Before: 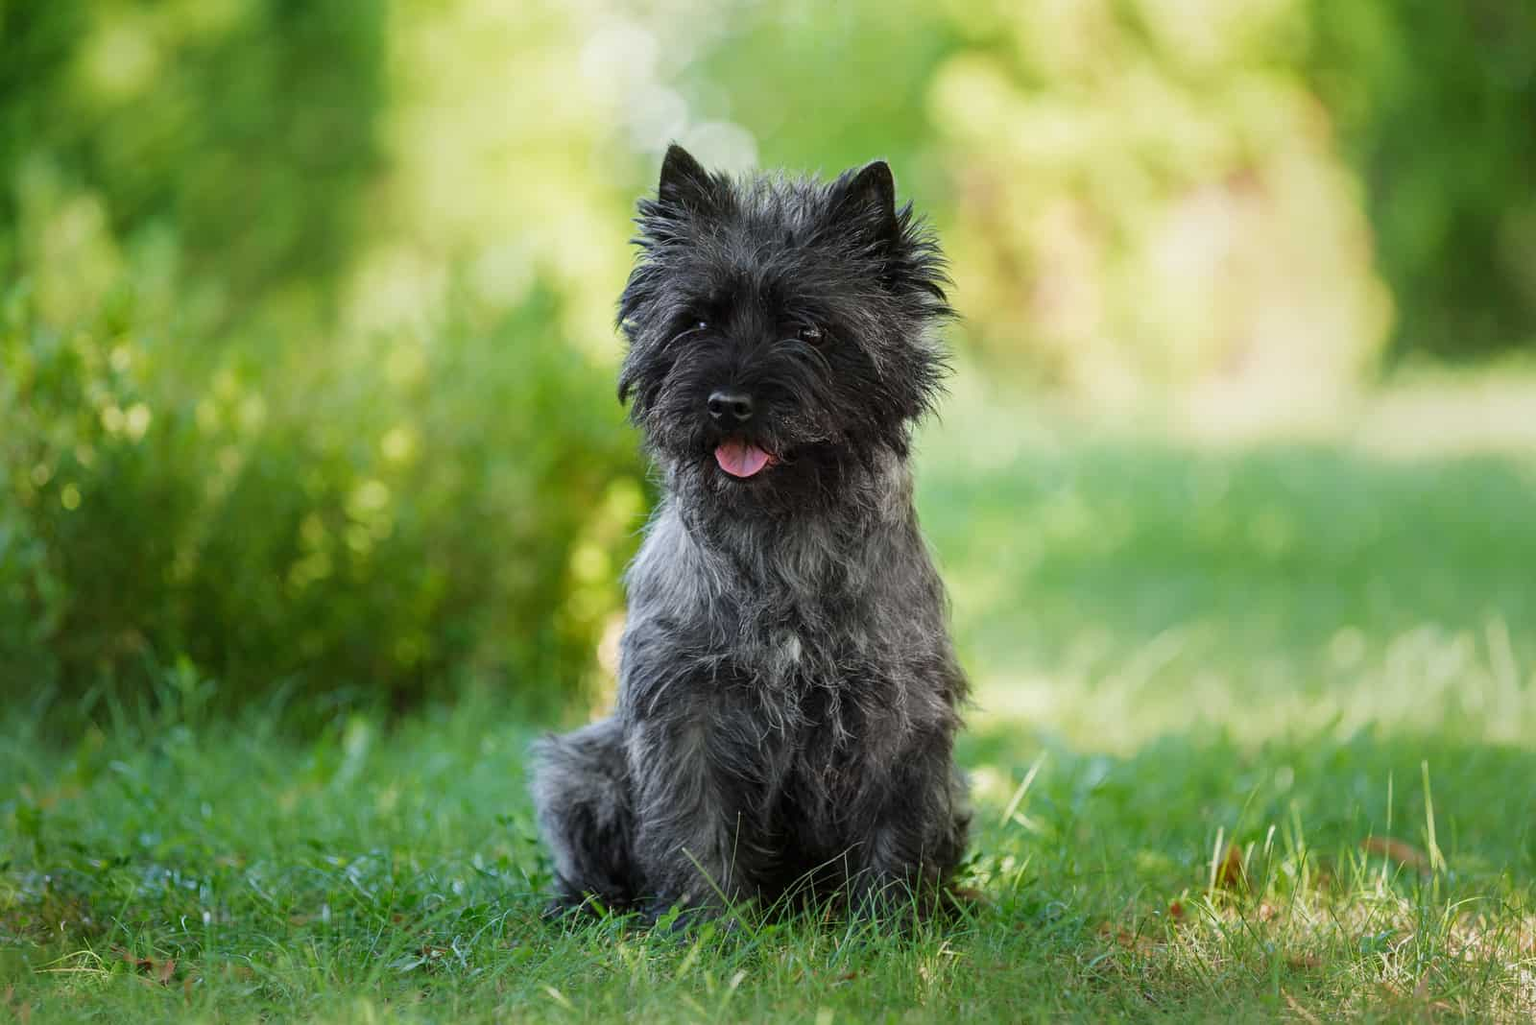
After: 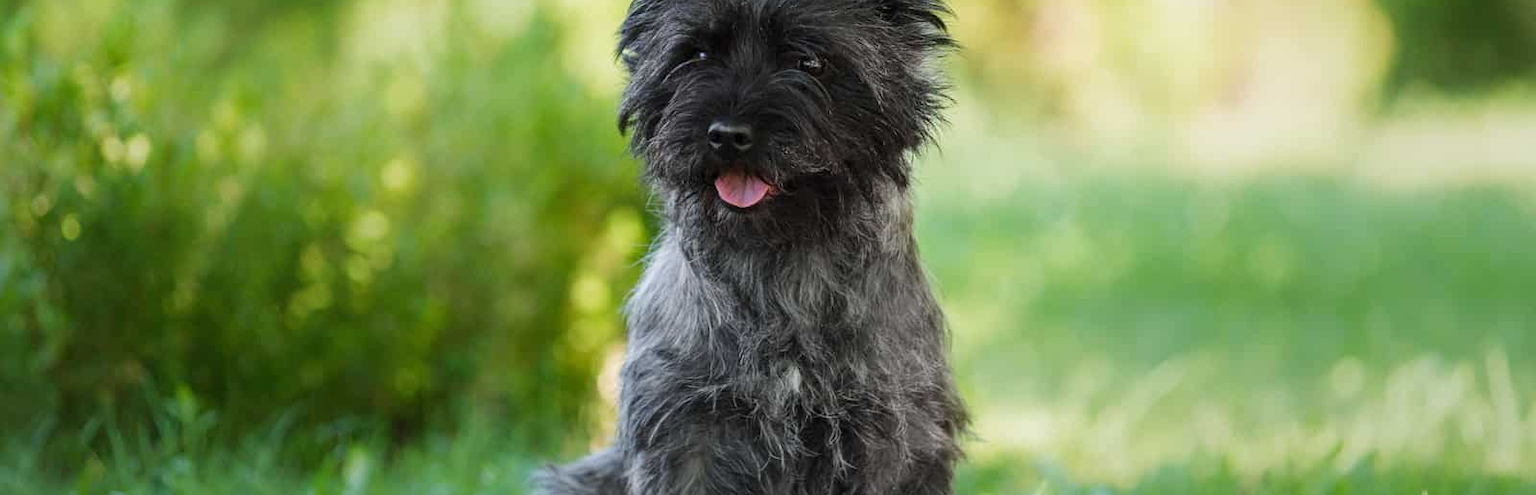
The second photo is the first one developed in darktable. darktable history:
crop and rotate: top 26.372%, bottom 25.265%
